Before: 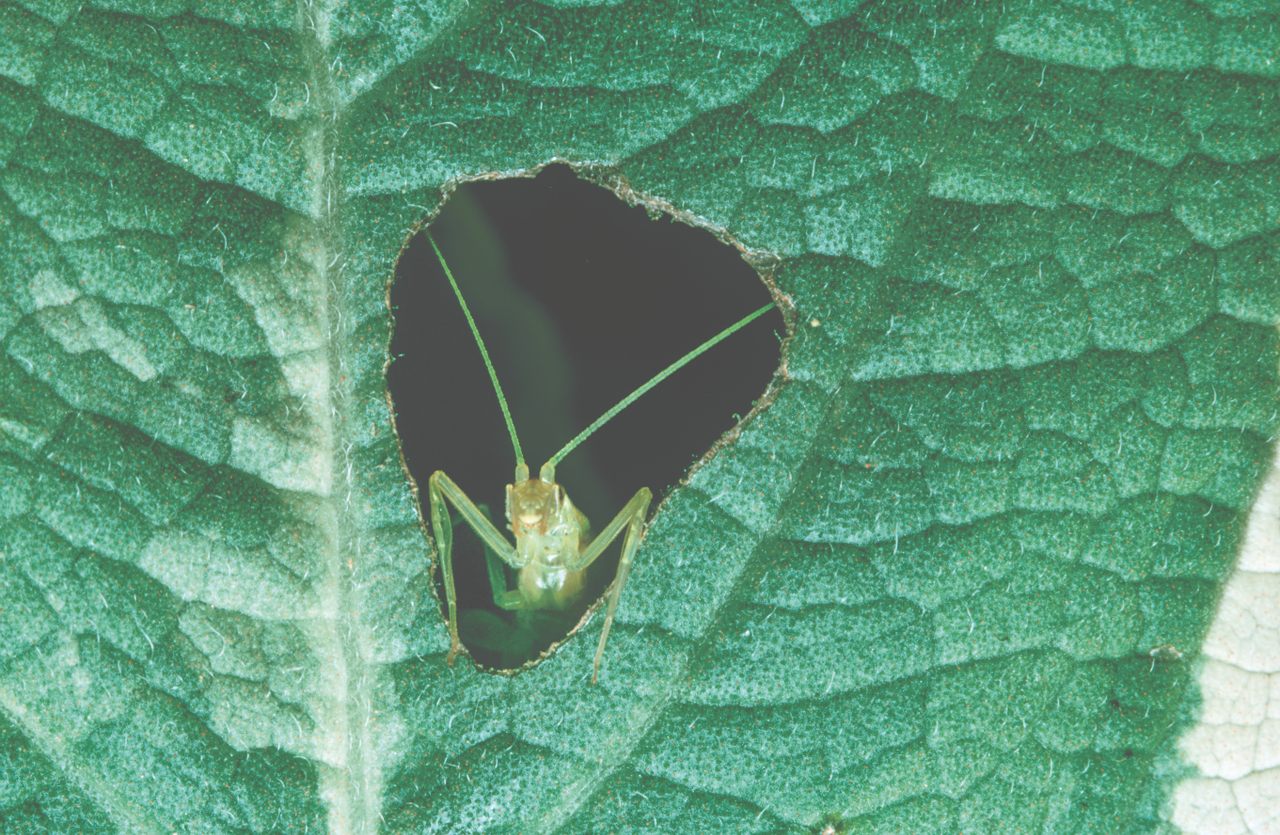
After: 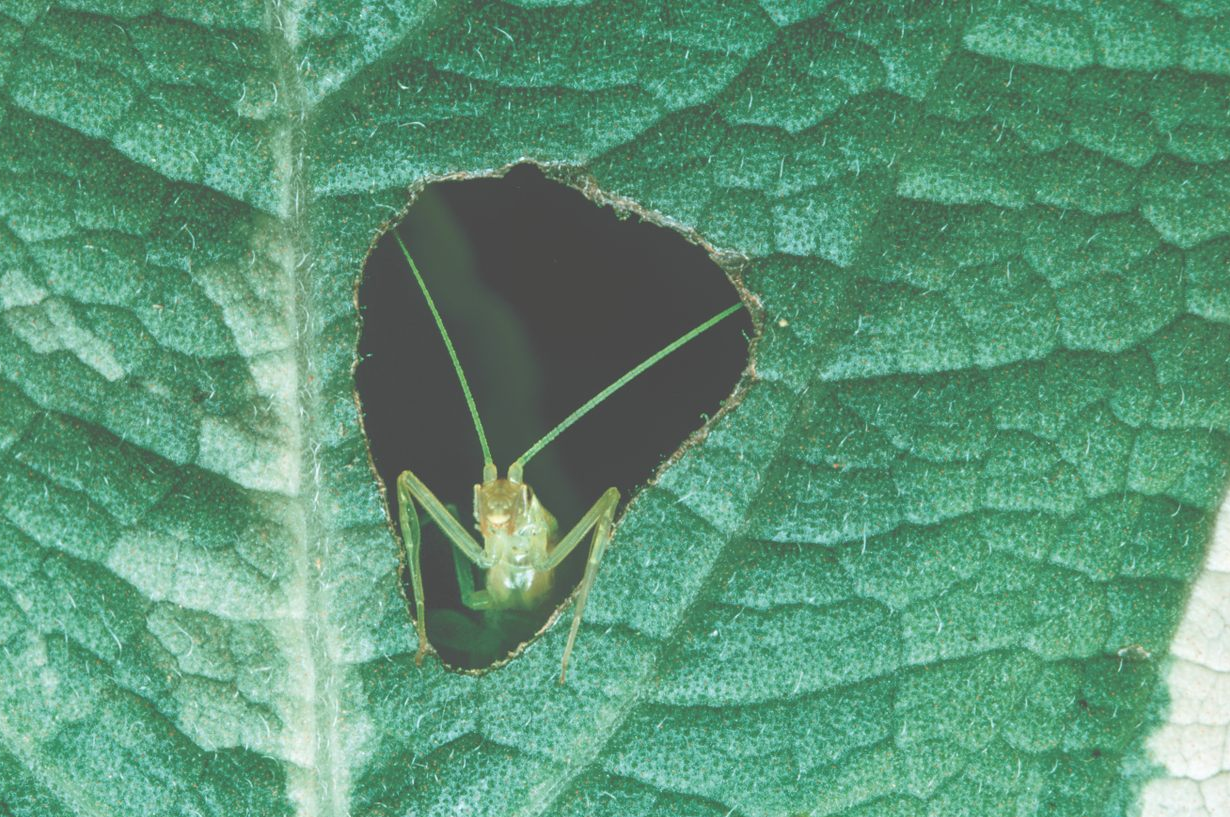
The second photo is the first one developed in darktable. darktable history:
crop and rotate: left 2.574%, right 1.287%, bottom 2.056%
